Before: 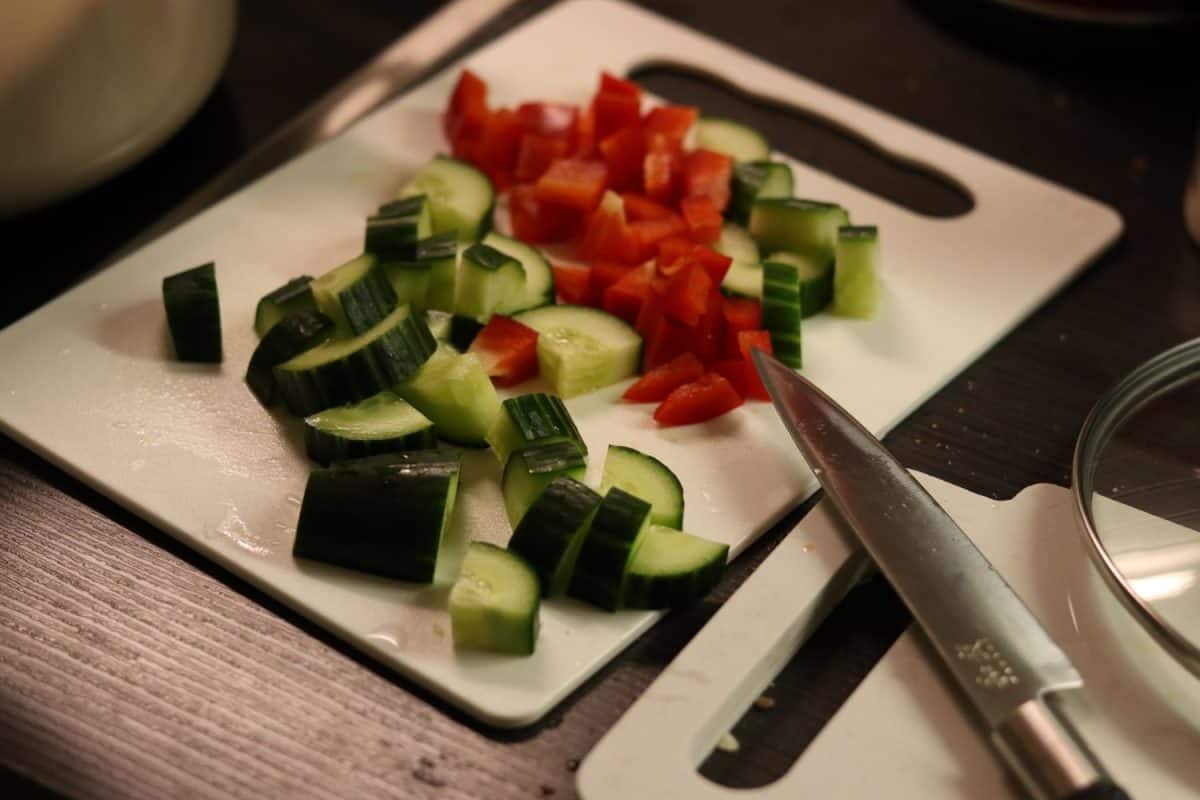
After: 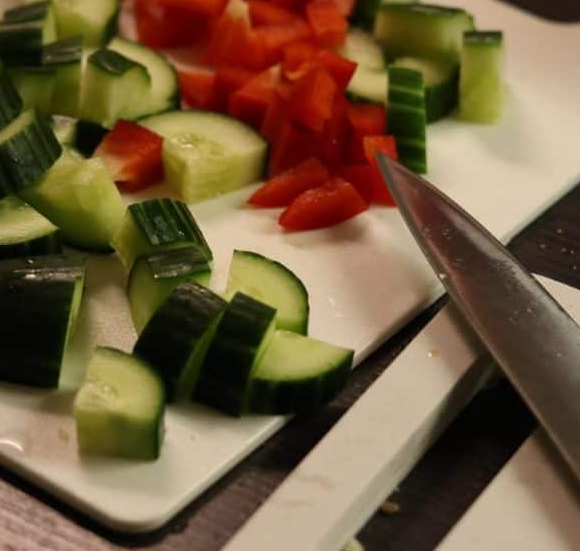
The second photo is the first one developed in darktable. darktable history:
crop: left 31.321%, top 24.469%, right 20.288%, bottom 6.575%
